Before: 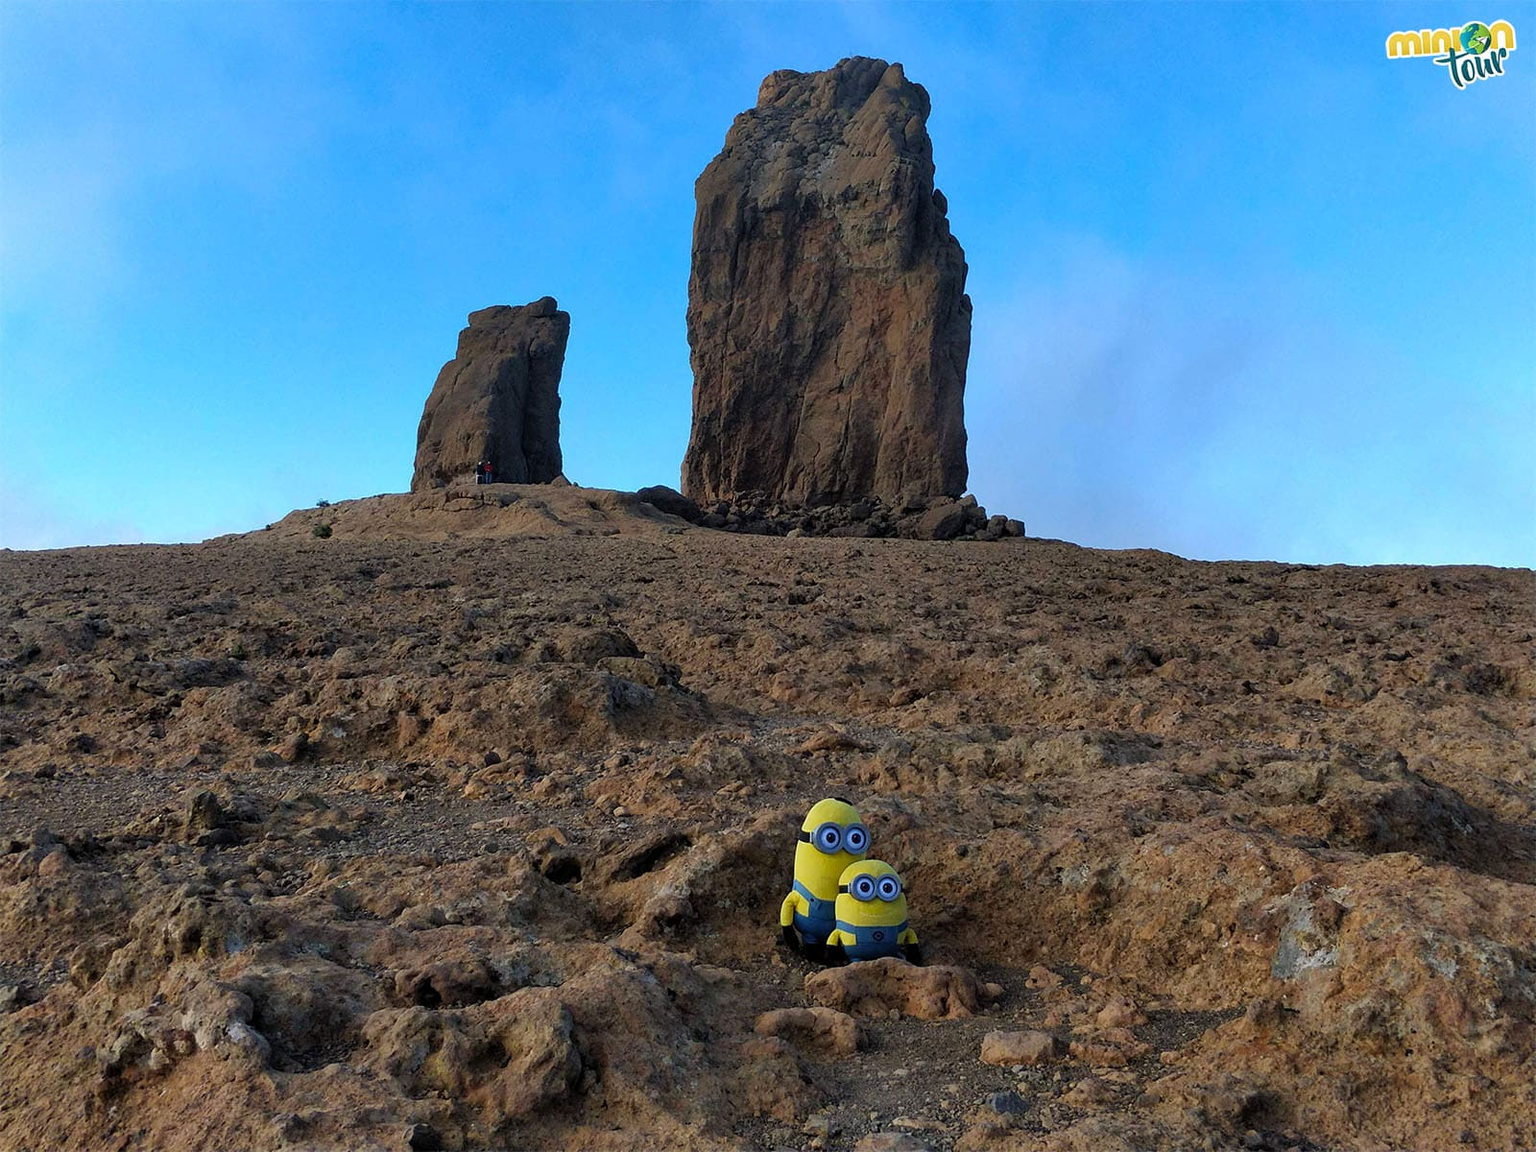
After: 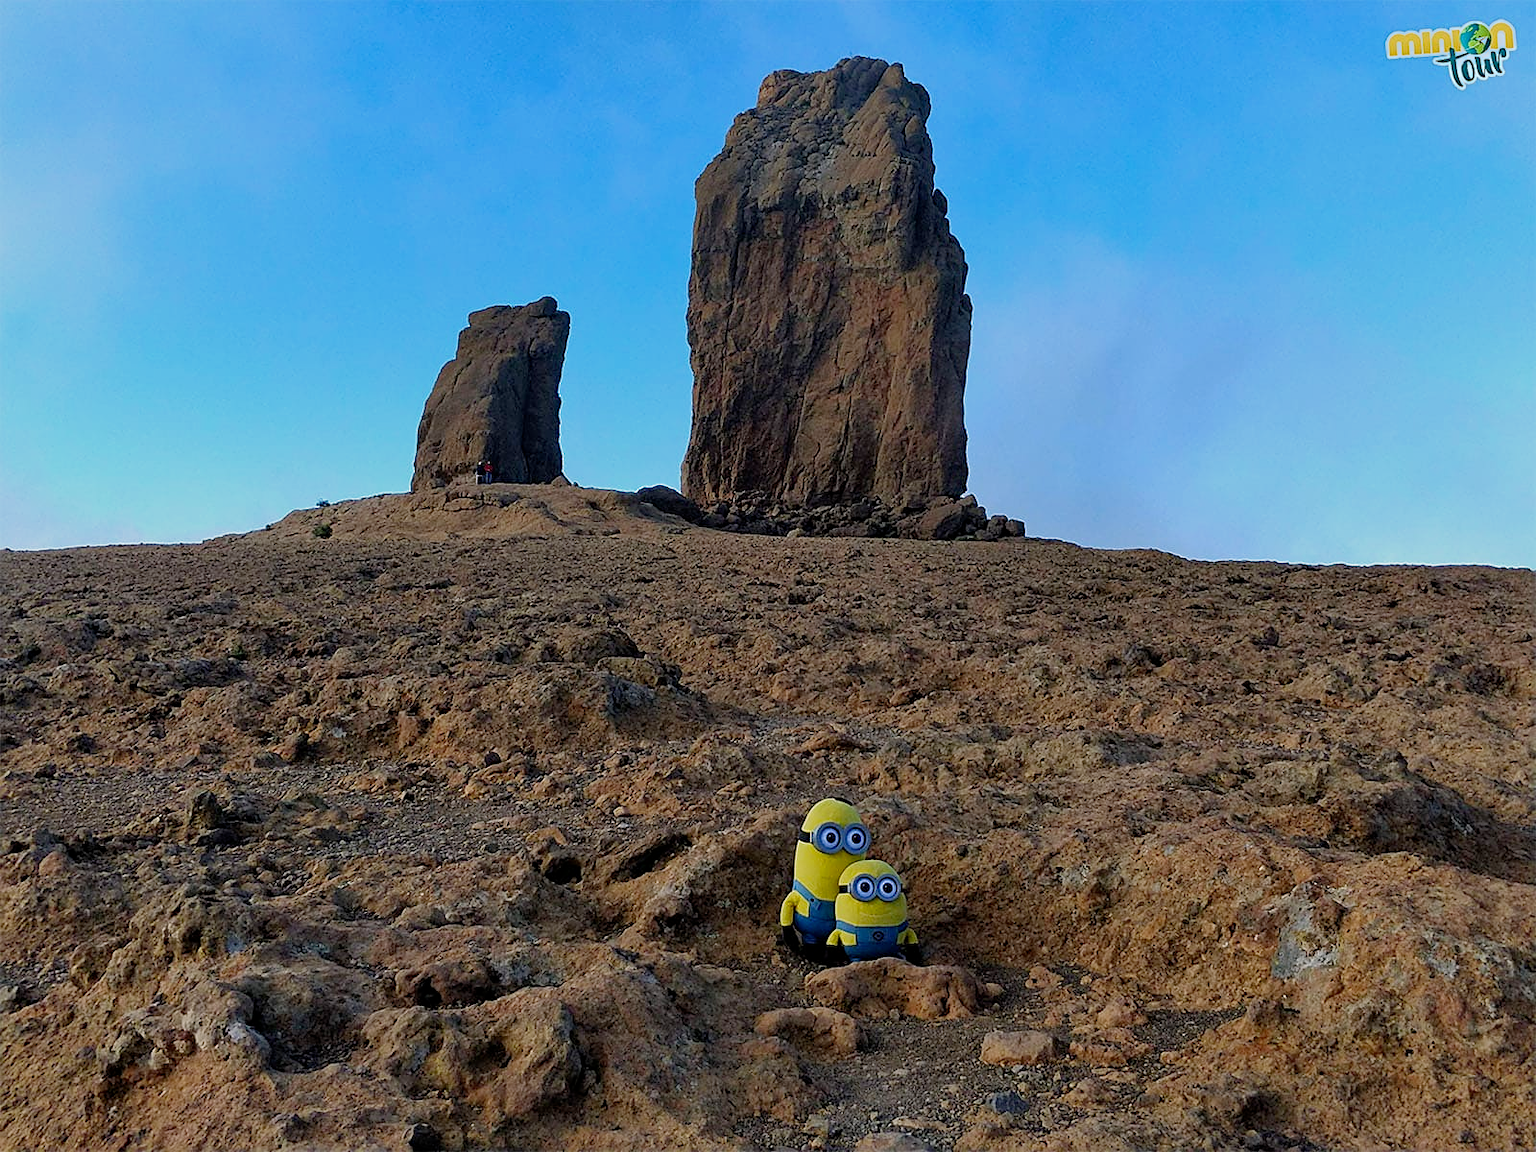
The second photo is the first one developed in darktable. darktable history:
filmic rgb: black relative exposure -16 EV, threshold -0.33 EV, transition 3.19 EV, structure ↔ texture 100%, target black luminance 0%, hardness 7.57, latitude 72.96%, contrast 0.908, highlights saturation mix 10%, shadows ↔ highlights balance -0.38%, add noise in highlights 0, preserve chrominance no, color science v4 (2020), iterations of high-quality reconstruction 10, enable highlight reconstruction true
sharpen: on, module defaults
